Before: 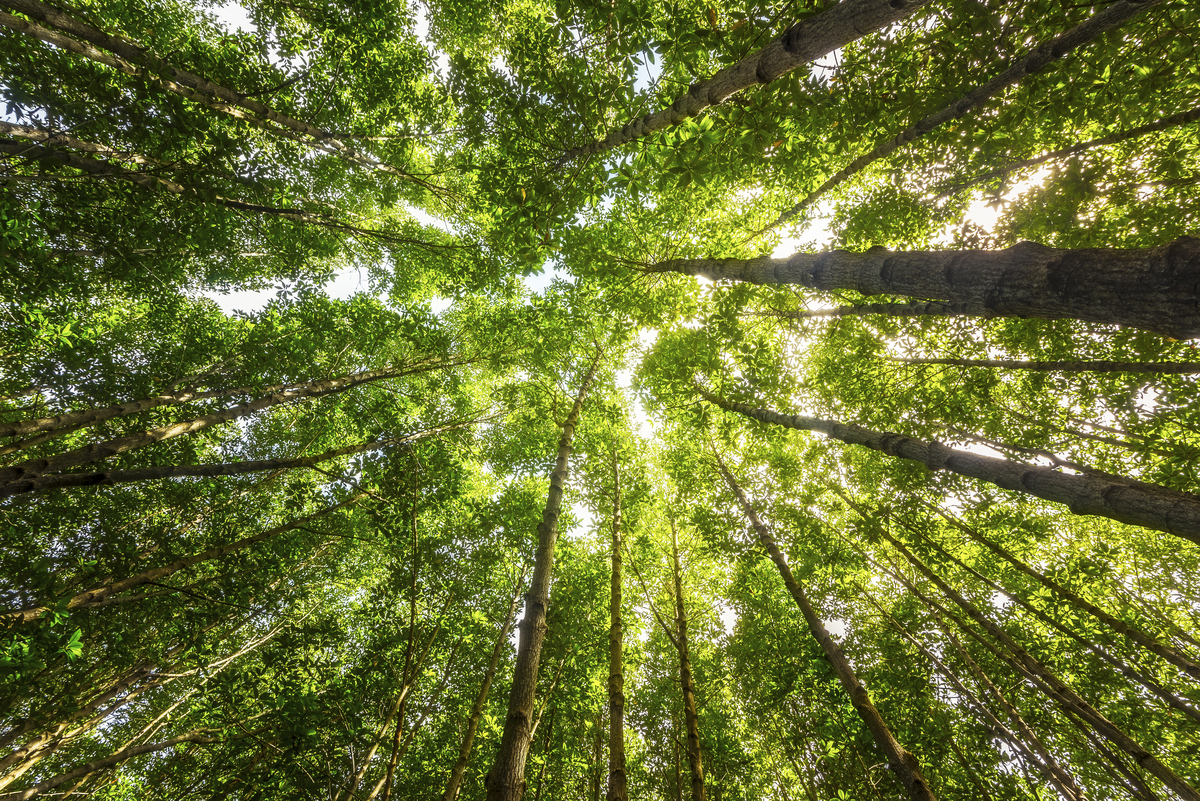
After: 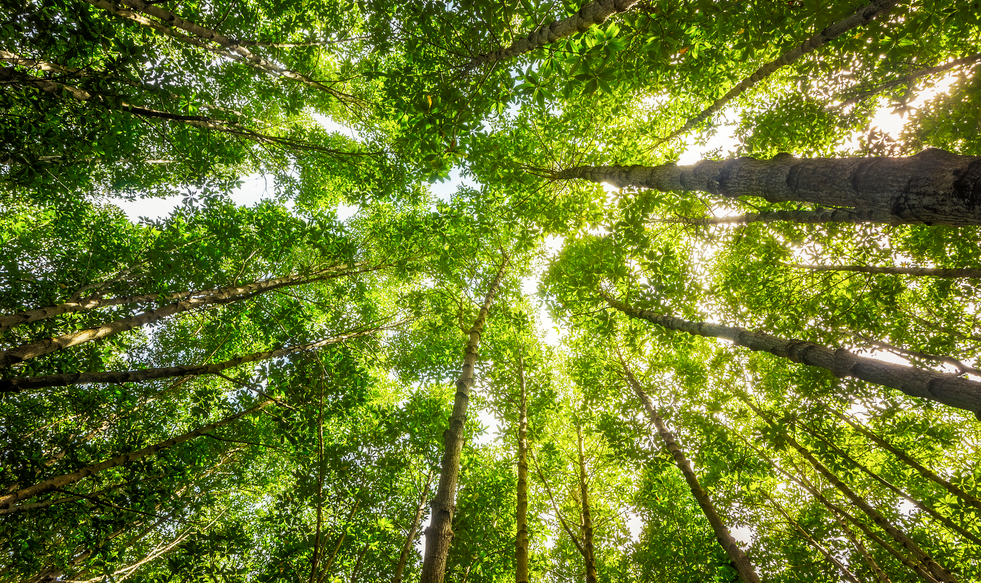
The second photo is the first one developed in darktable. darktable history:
crop: left 7.835%, top 11.645%, right 10.406%, bottom 15.48%
tone equalizer: -8 EV -1.87 EV, -7 EV -1.13 EV, -6 EV -1.6 EV
local contrast: mode bilateral grid, contrast 11, coarseness 25, detail 115%, midtone range 0.2
